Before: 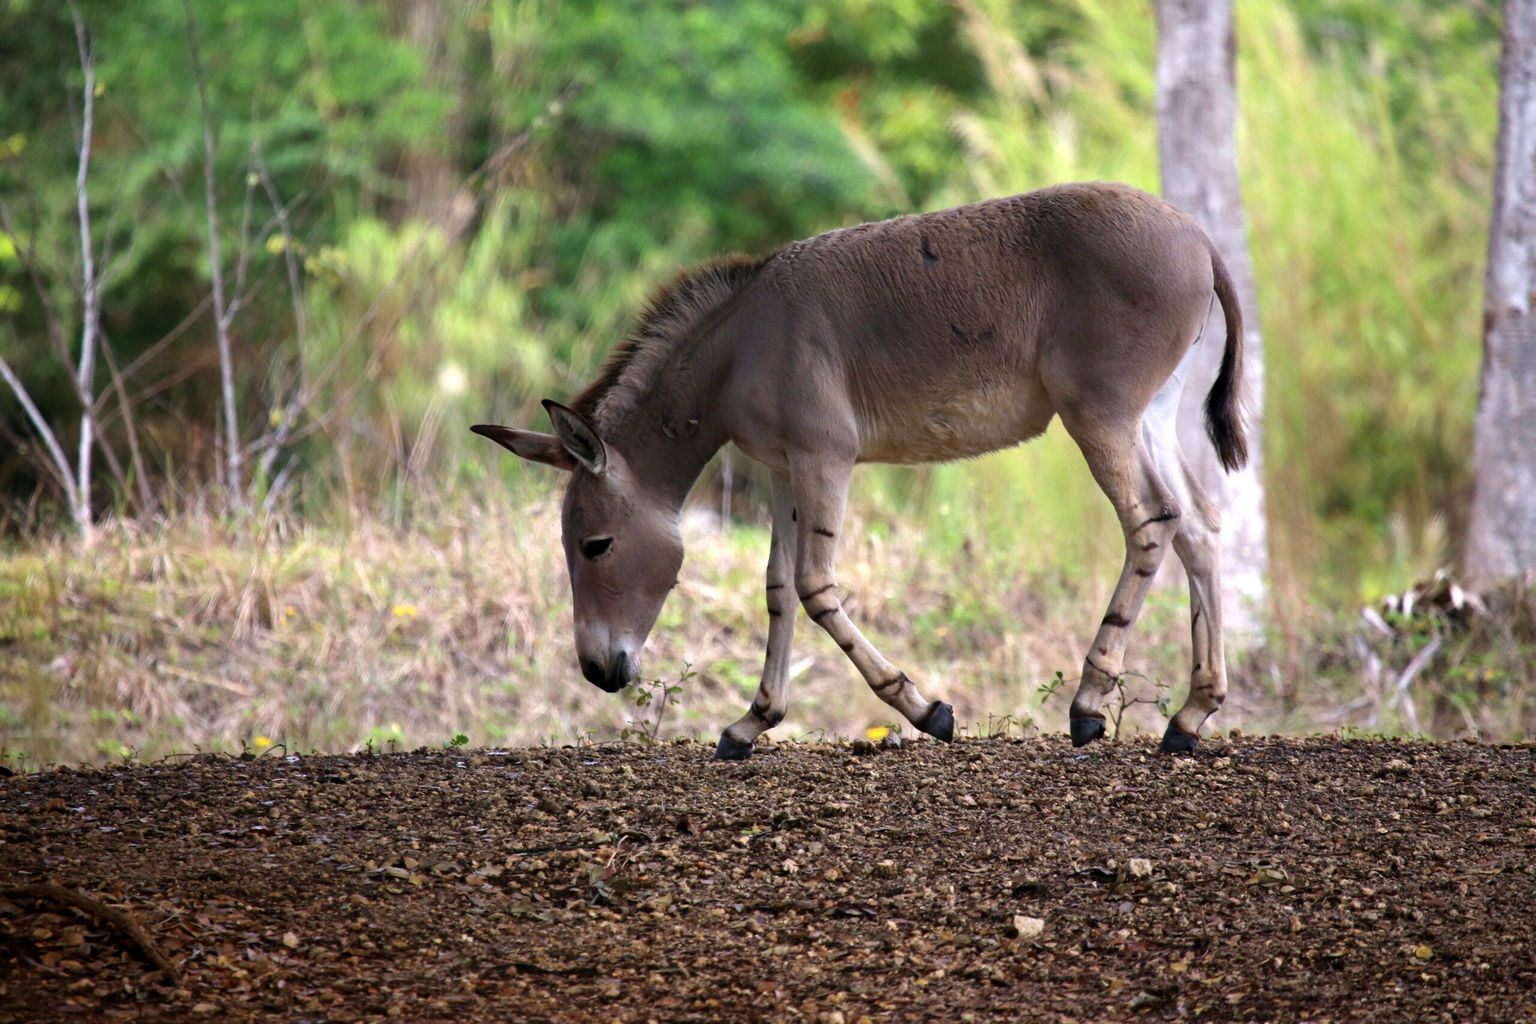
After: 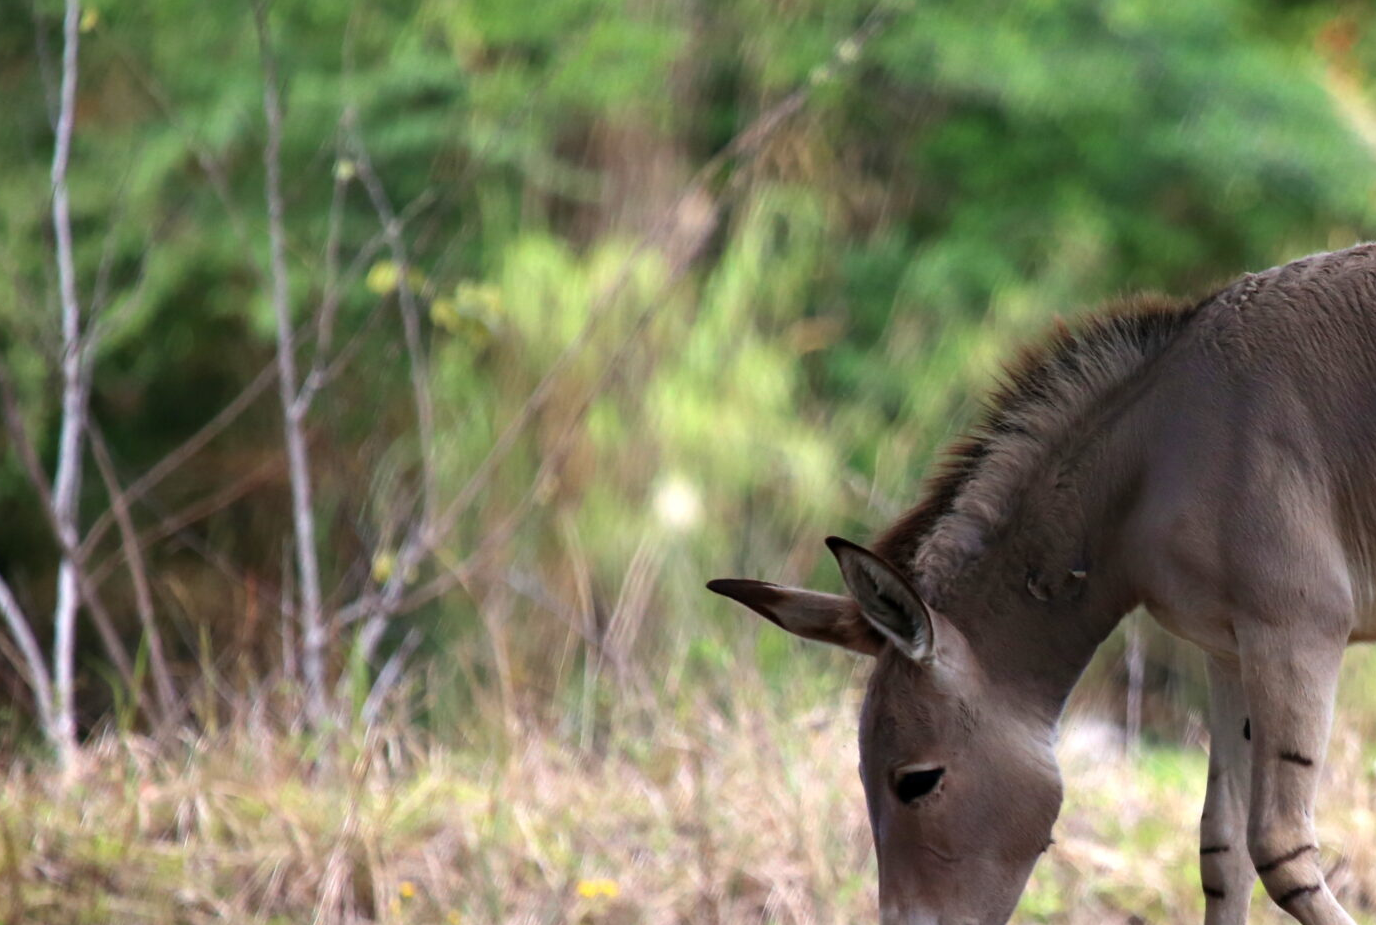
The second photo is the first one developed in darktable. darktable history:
crop and rotate: left 3.035%, top 7.589%, right 43.184%, bottom 38.203%
